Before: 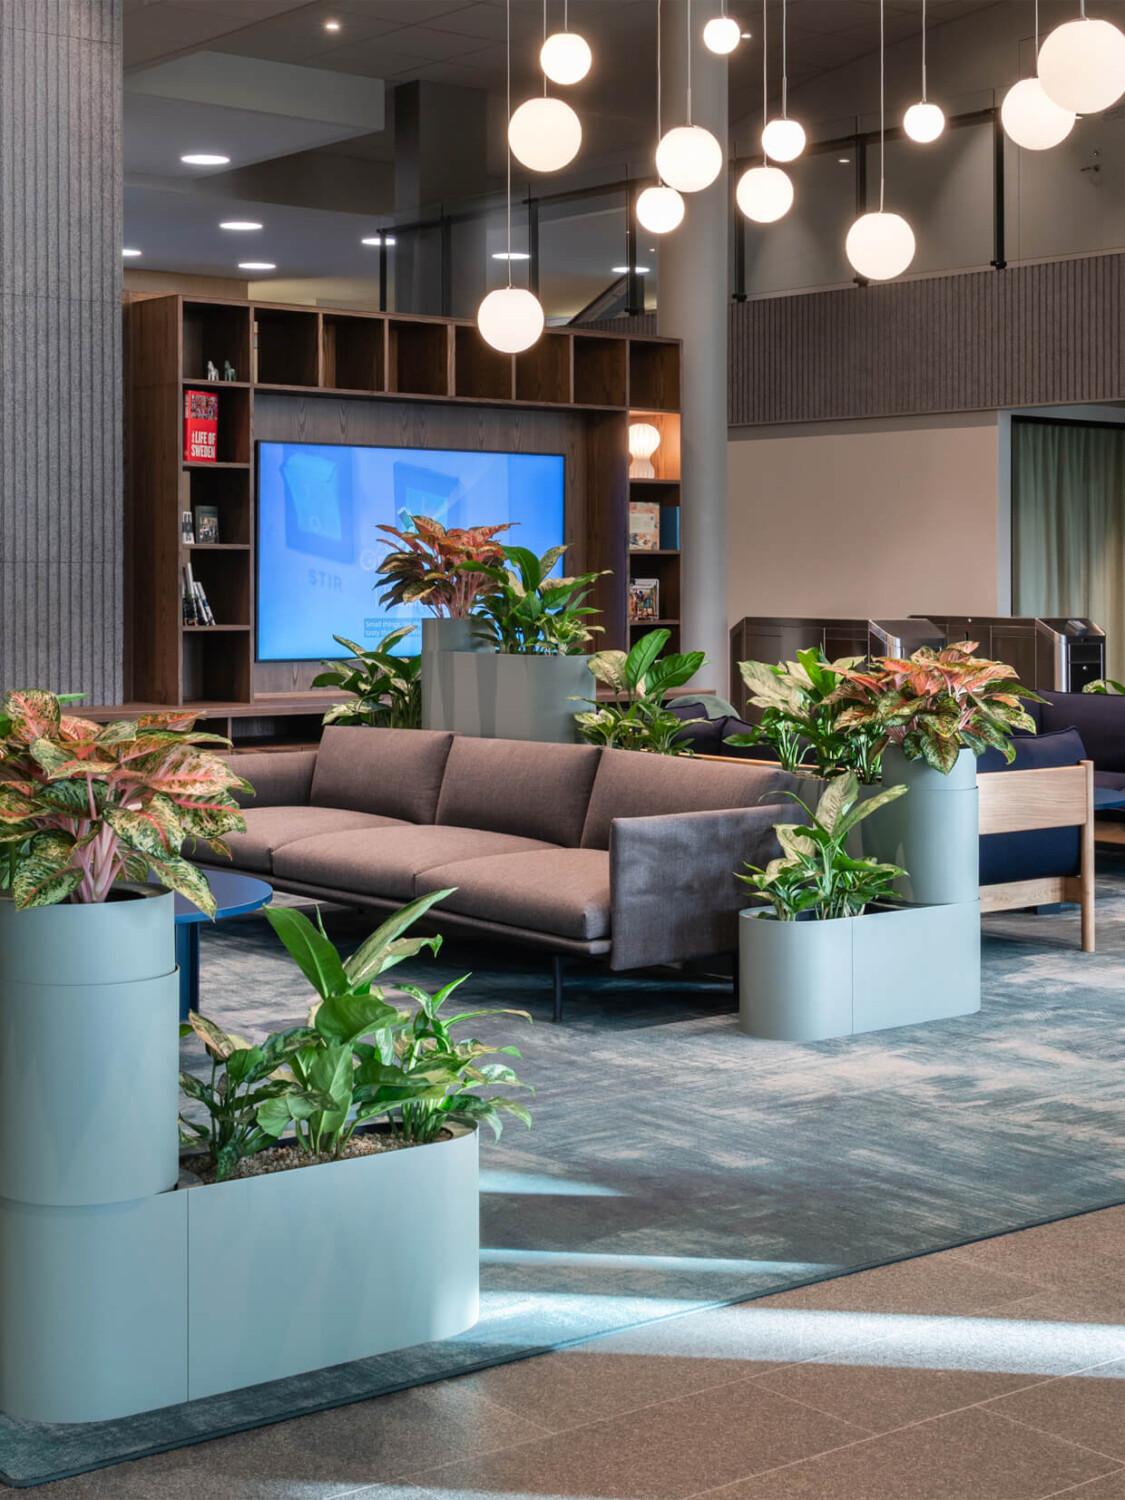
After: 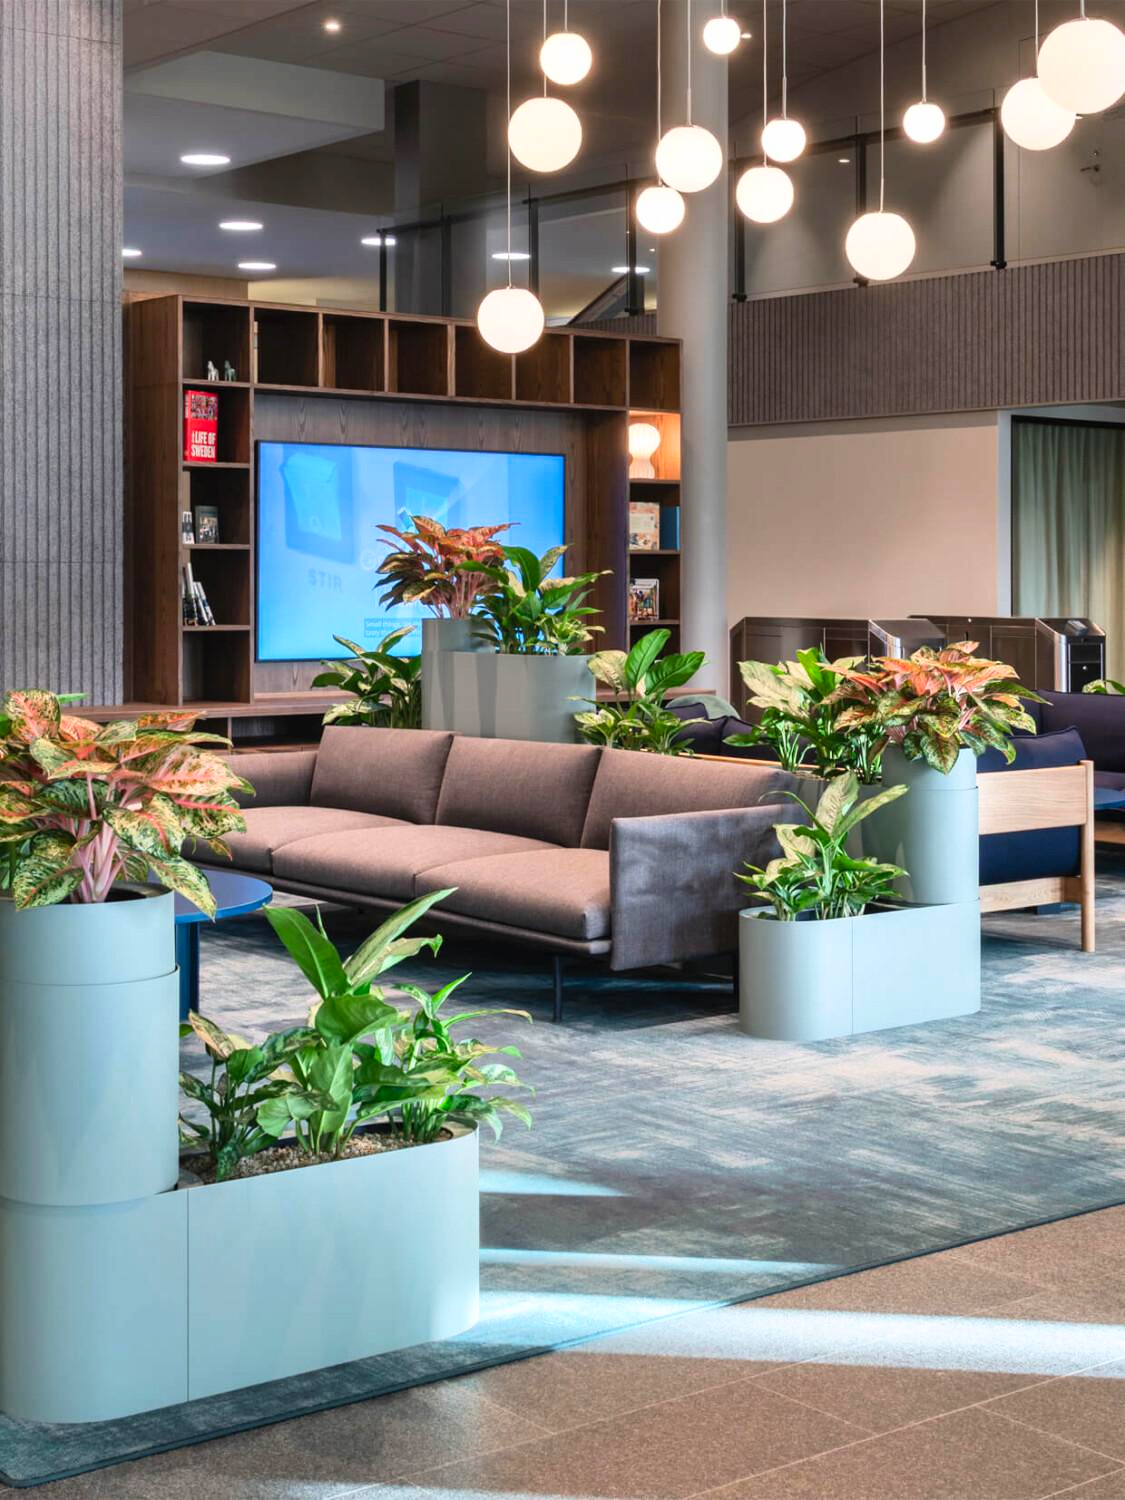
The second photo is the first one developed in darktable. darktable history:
base curve: preserve colors none
contrast brightness saturation: contrast 0.2, brightness 0.16, saturation 0.22
